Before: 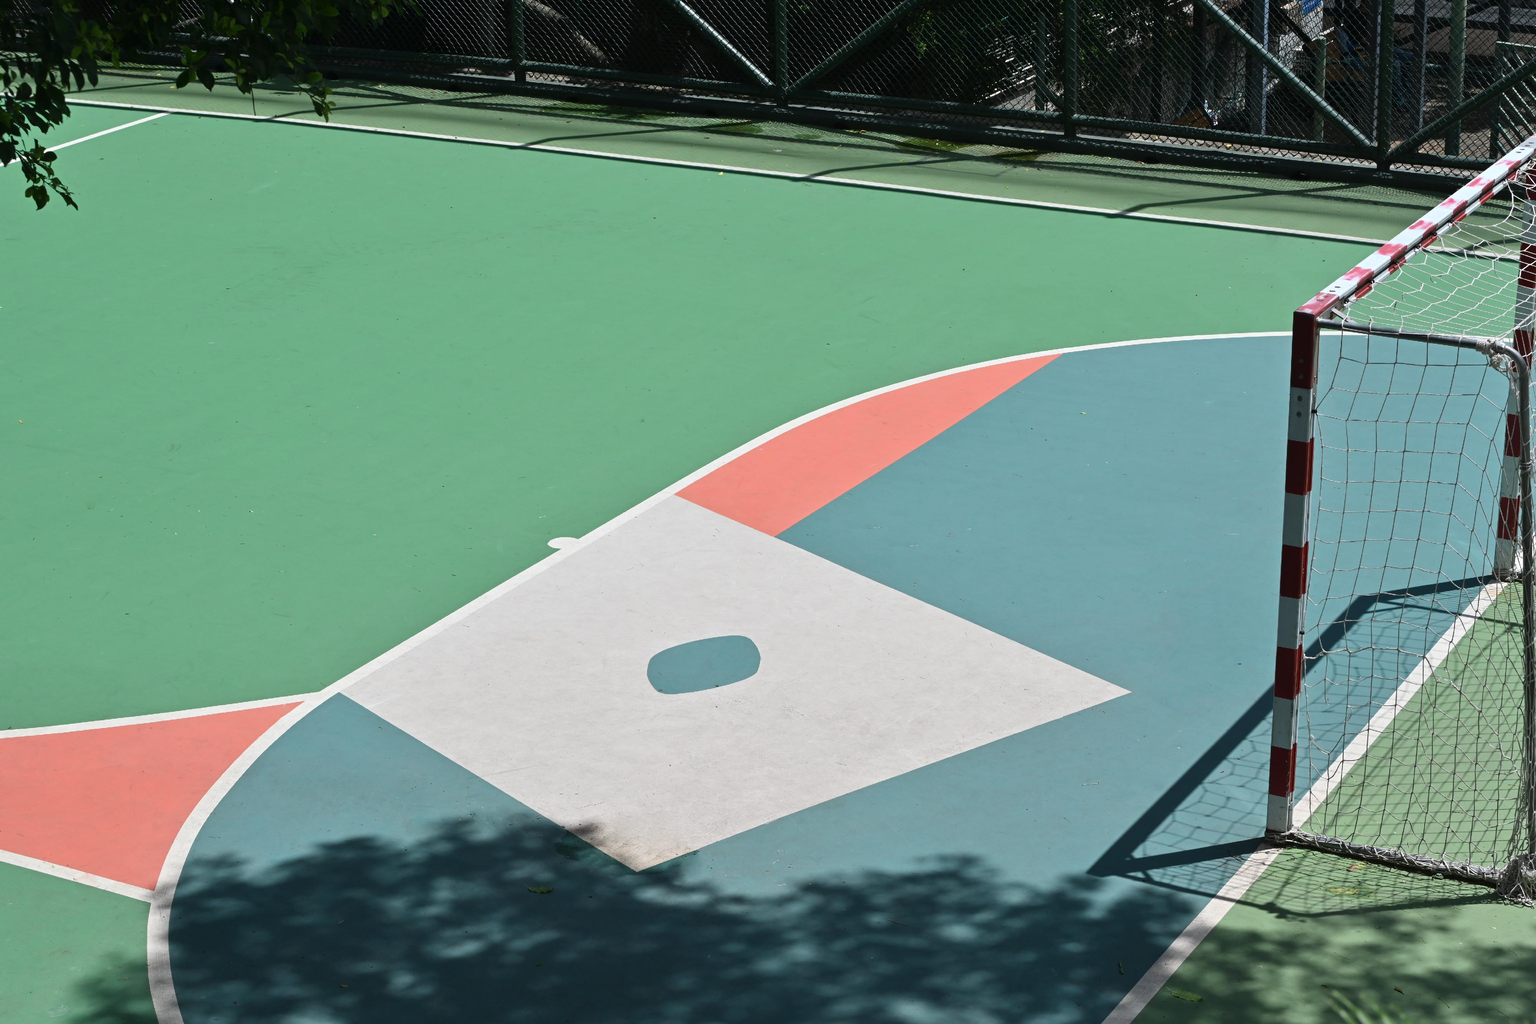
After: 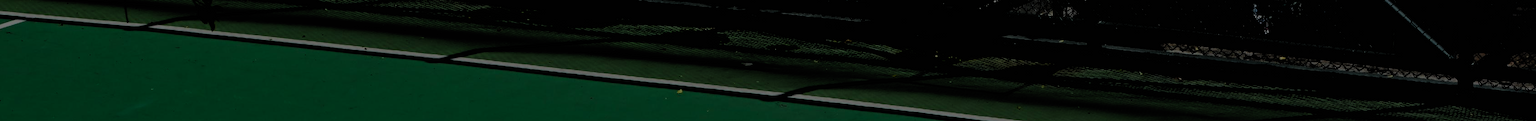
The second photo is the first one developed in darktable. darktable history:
crop and rotate: left 9.644%, top 9.491%, right 6.021%, bottom 80.509%
exposure: exposure -2.446 EV, compensate highlight preservation false
filmic rgb: black relative exposure -2.85 EV, white relative exposure 4.56 EV, hardness 1.77, contrast 1.25, preserve chrominance no, color science v5 (2021)
